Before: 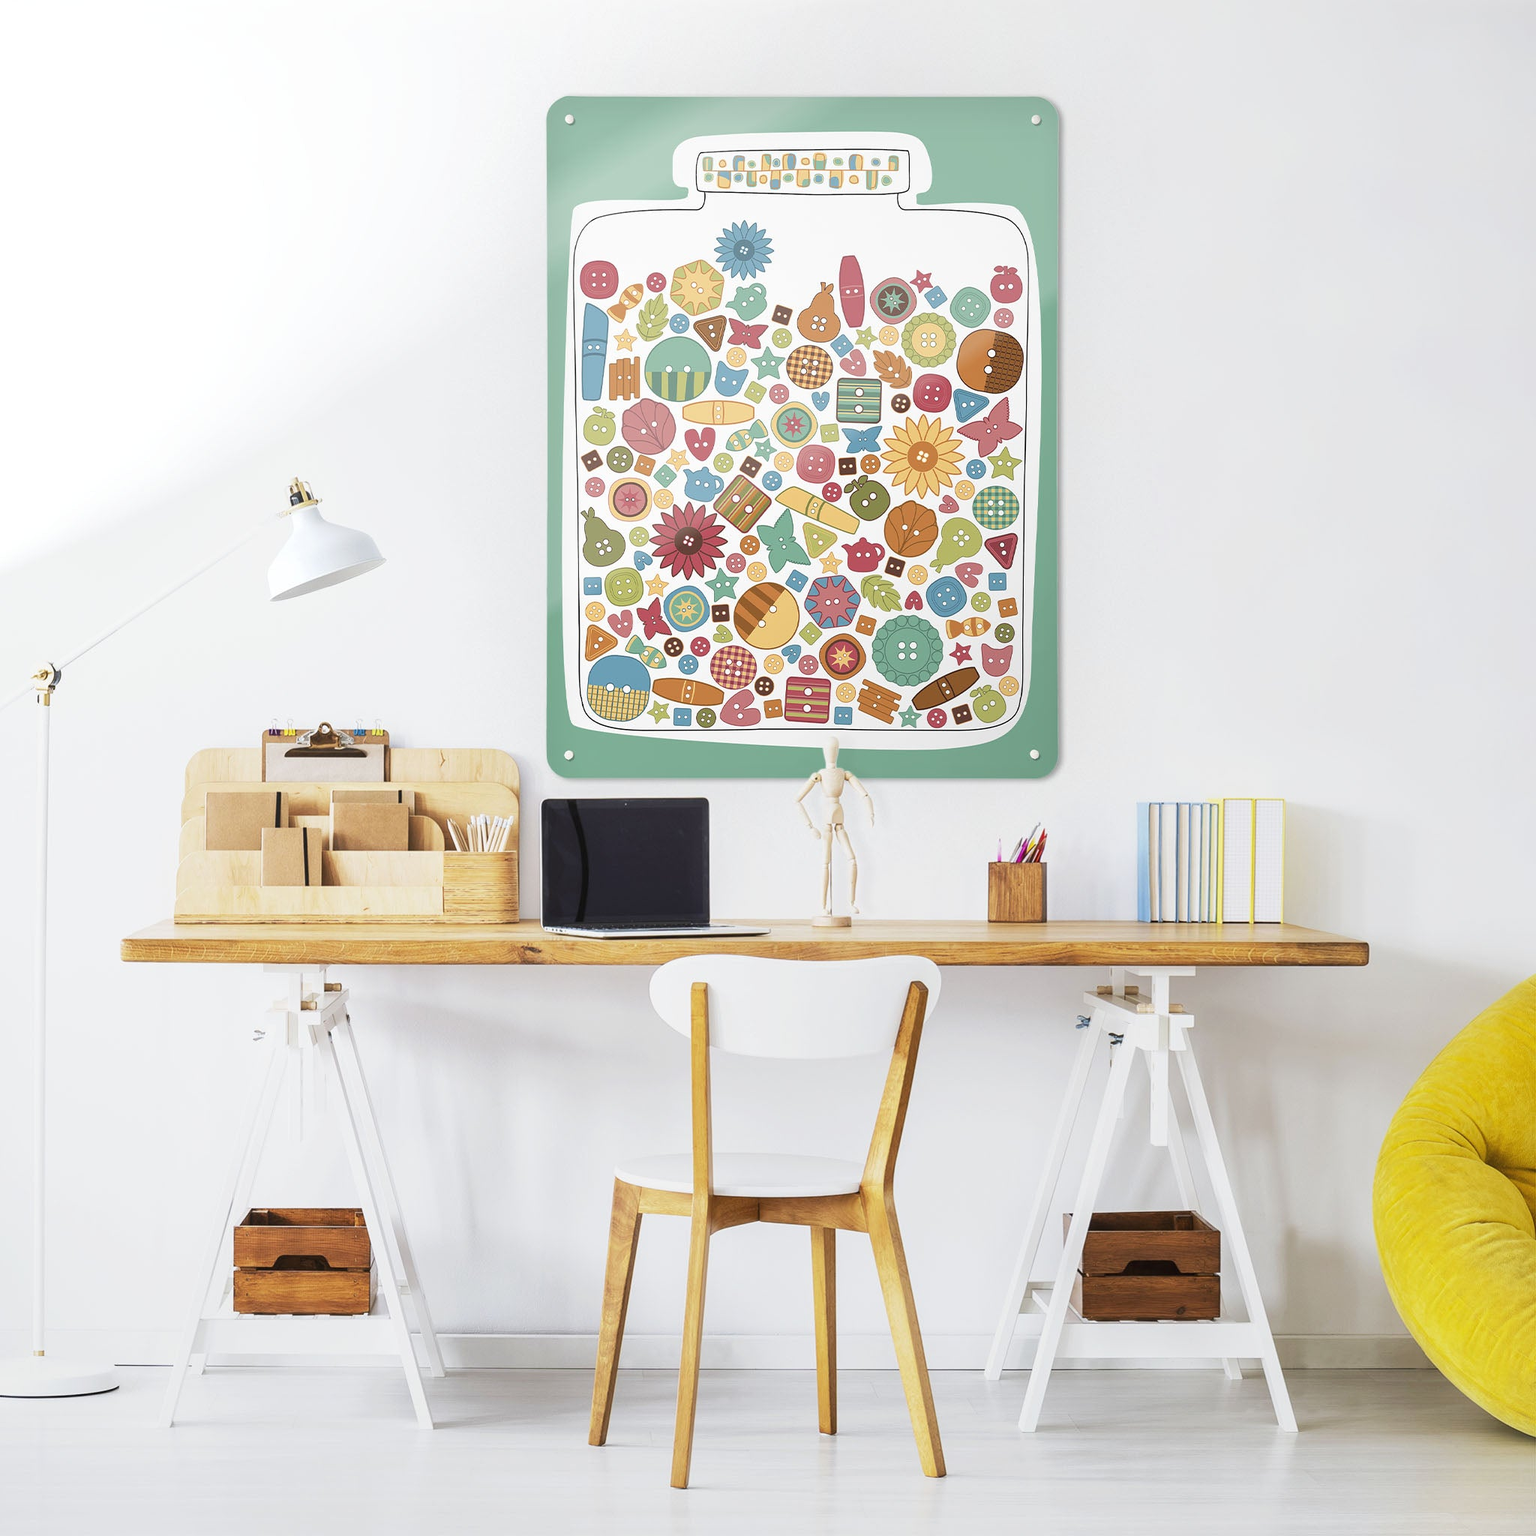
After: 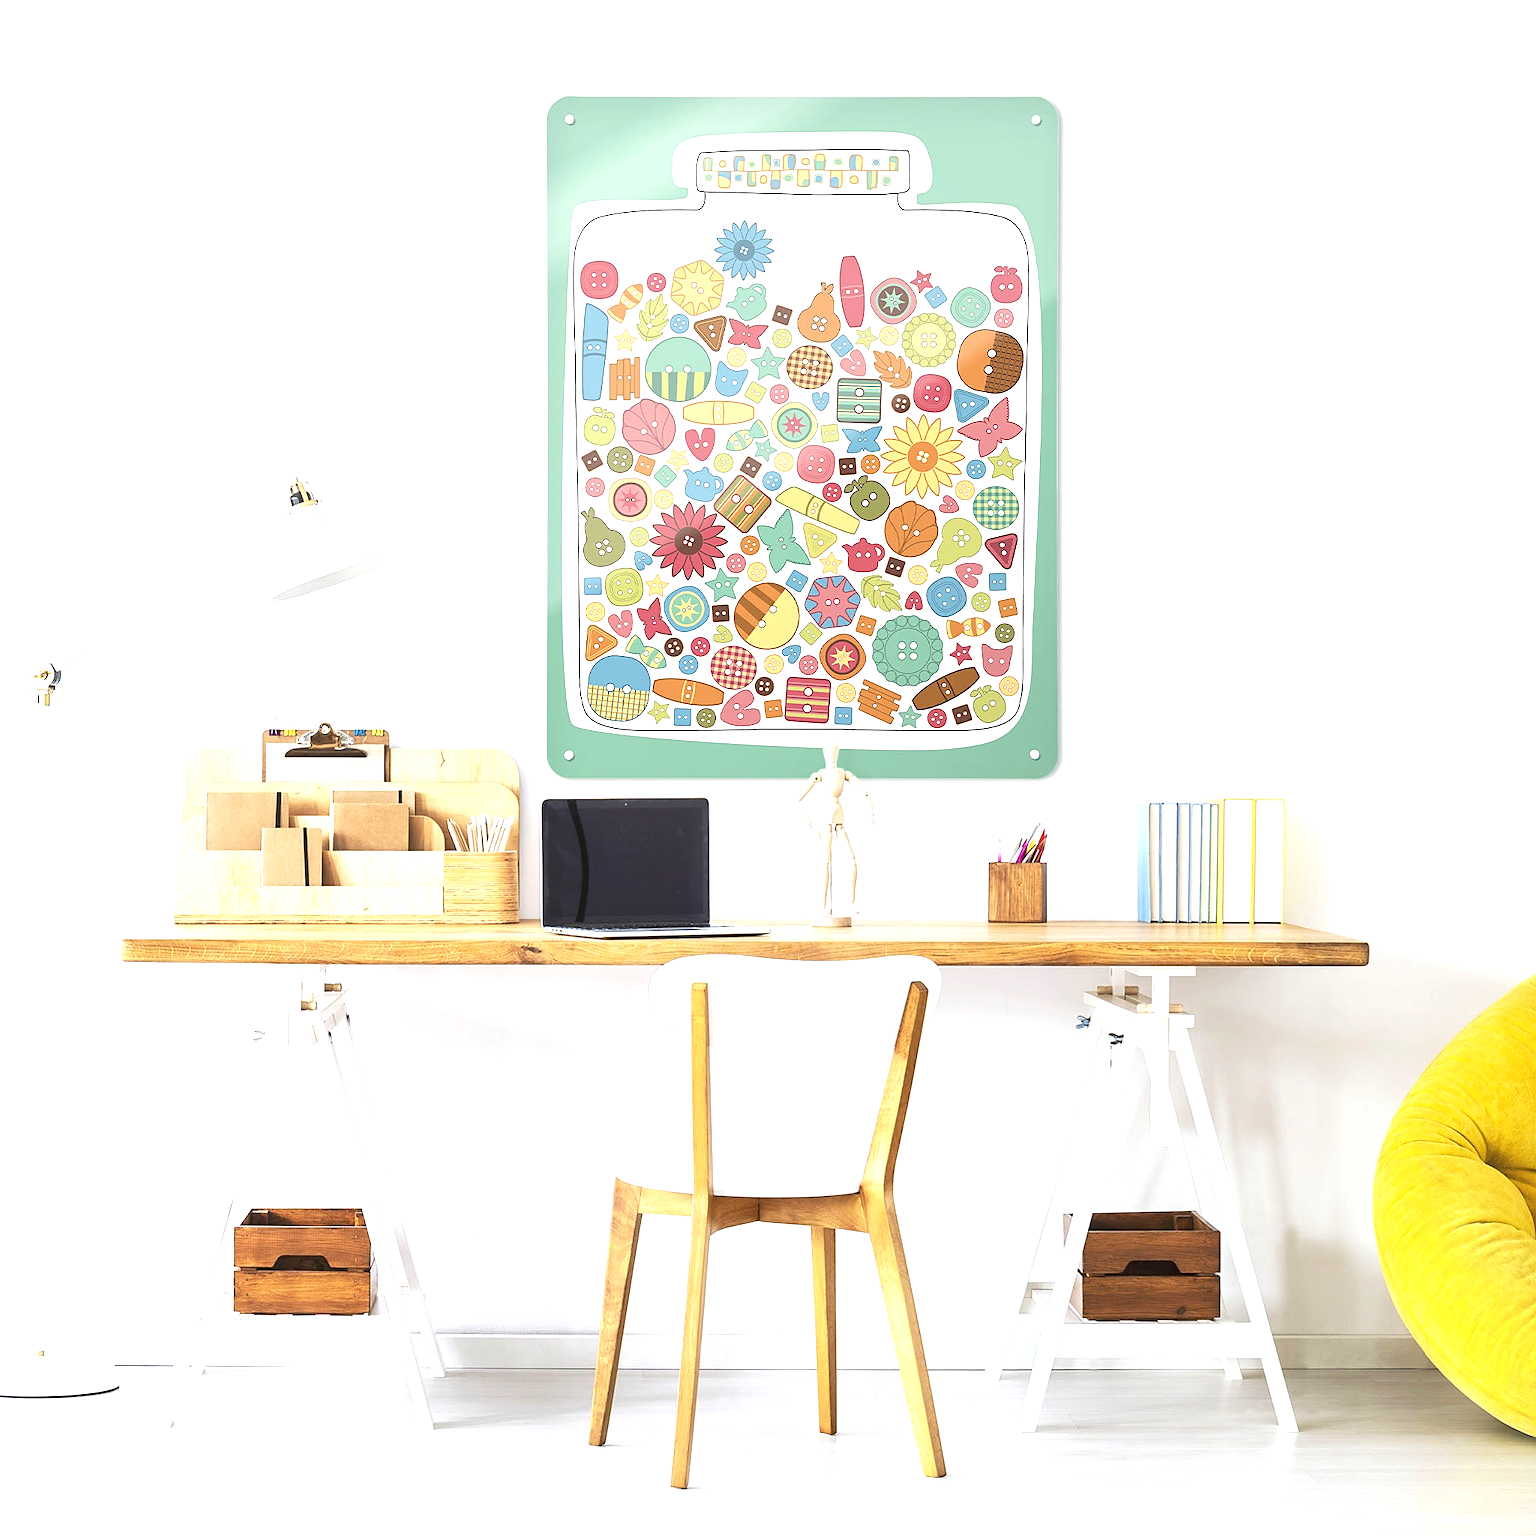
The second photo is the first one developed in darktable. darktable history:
sharpen: radius 1.864, amount 0.398, threshold 1.271
exposure: black level correction 0, exposure 0.7 EV, compensate exposure bias true, compensate highlight preservation false
